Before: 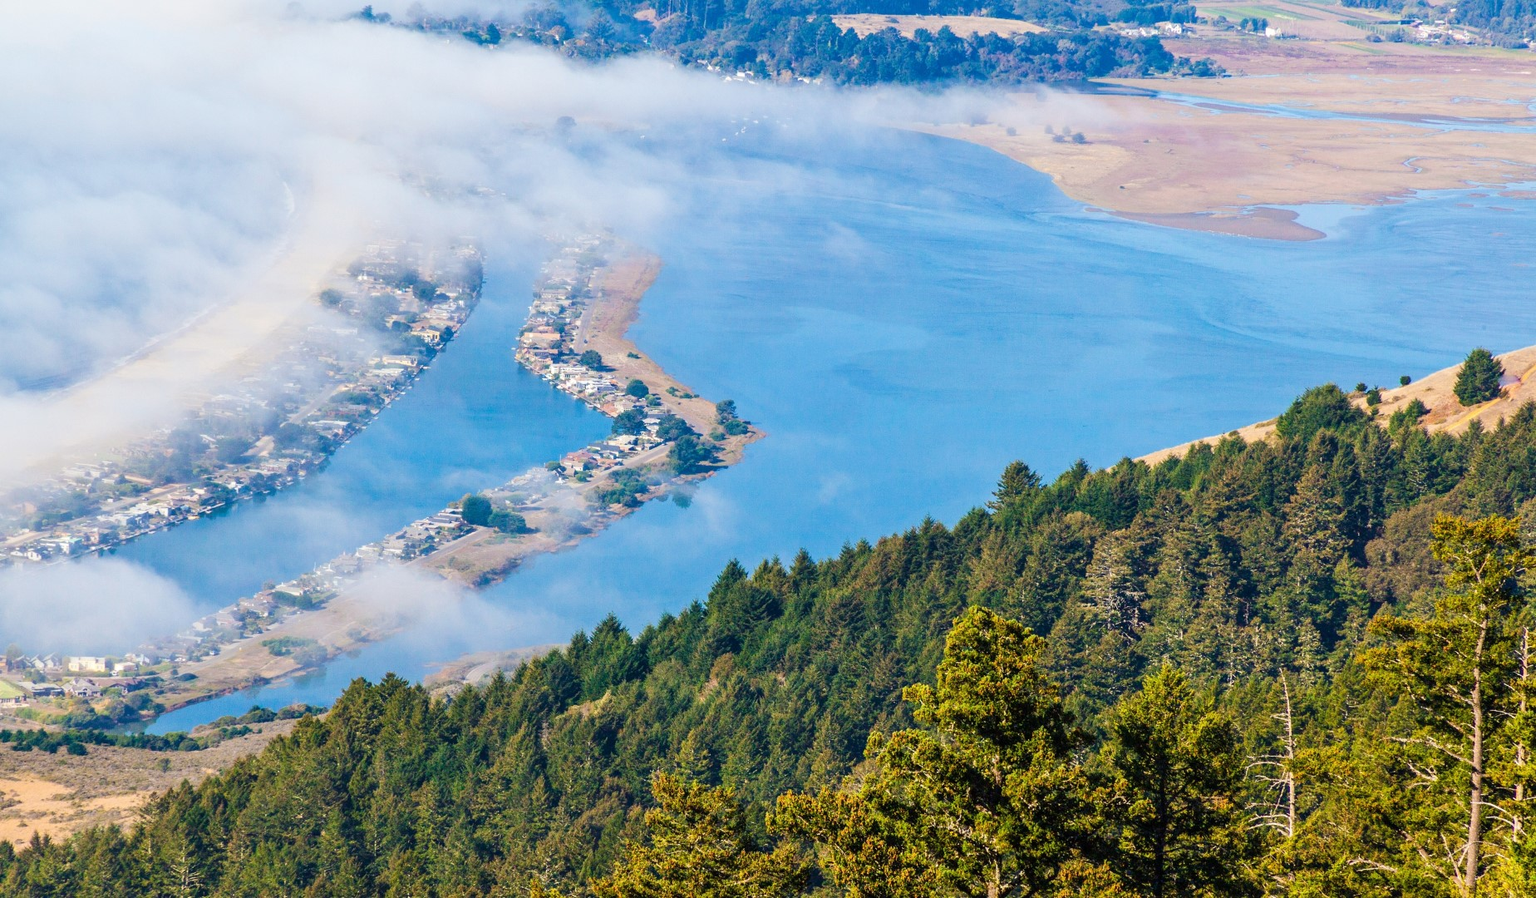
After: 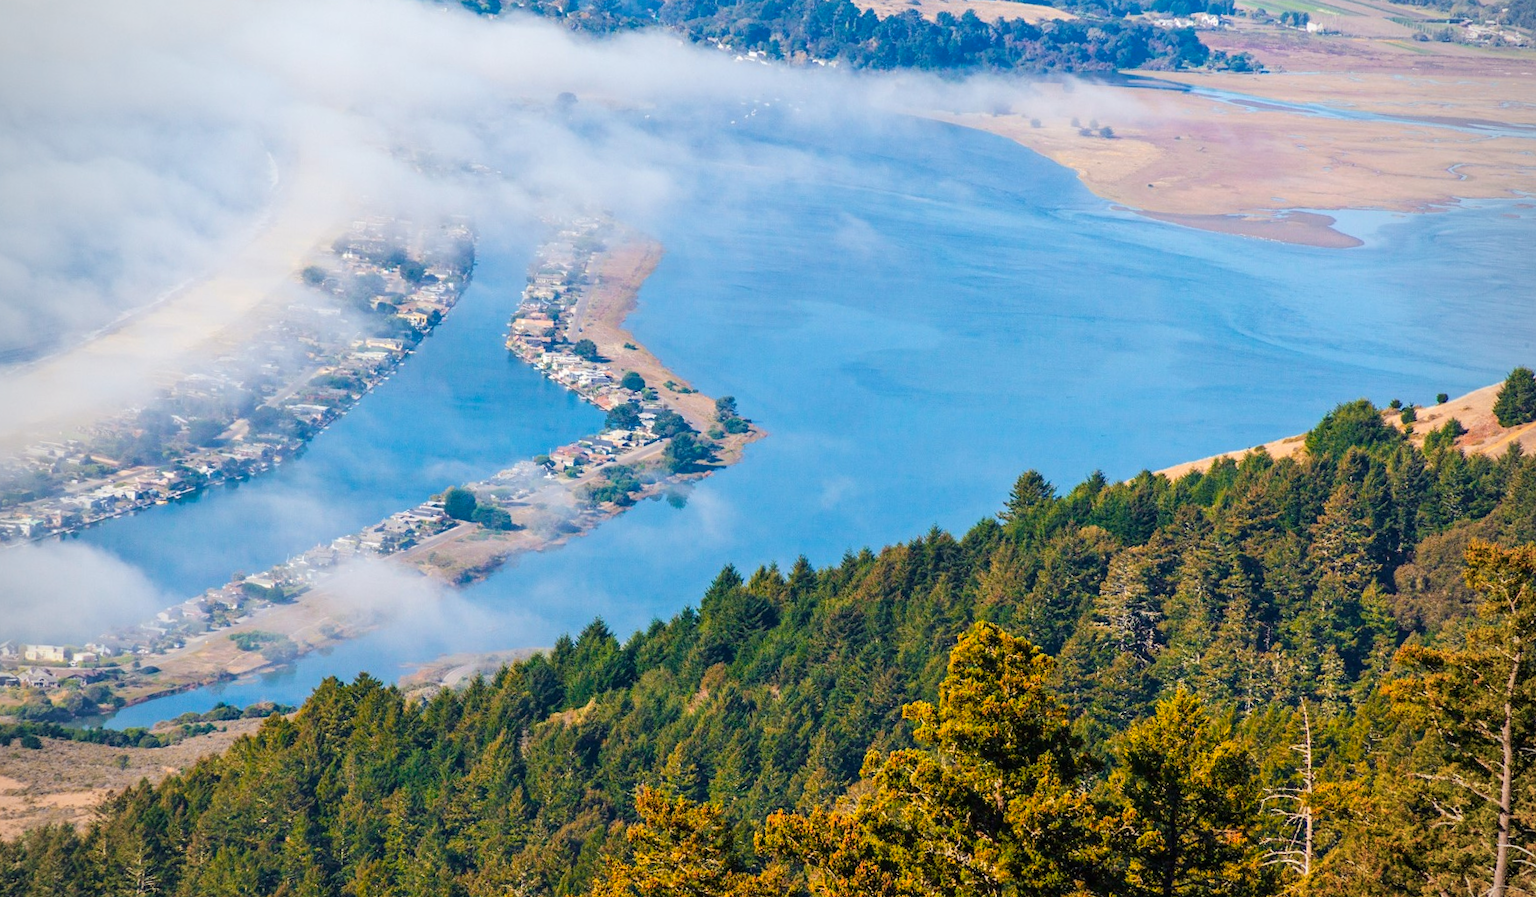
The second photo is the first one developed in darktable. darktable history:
crop and rotate: angle -1.81°
vignetting: fall-off radius 61.12%, brightness -0.479
color zones: curves: ch1 [(0.24, 0.629) (0.75, 0.5)]; ch2 [(0.255, 0.454) (0.745, 0.491)]
